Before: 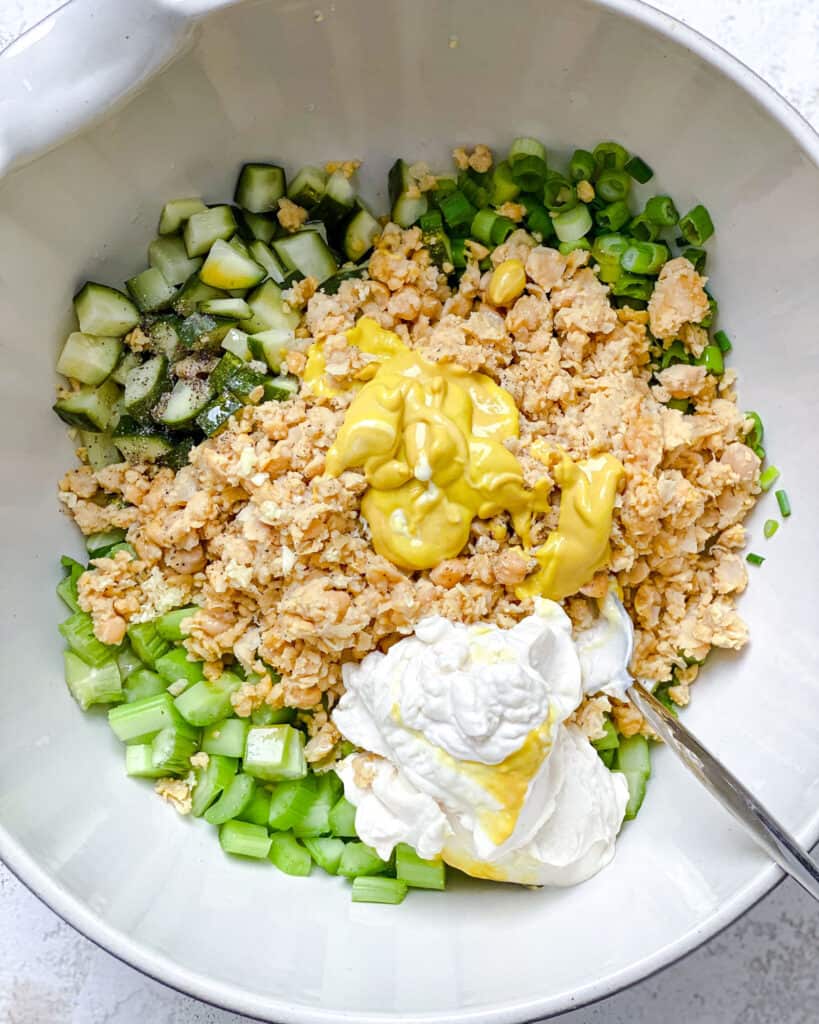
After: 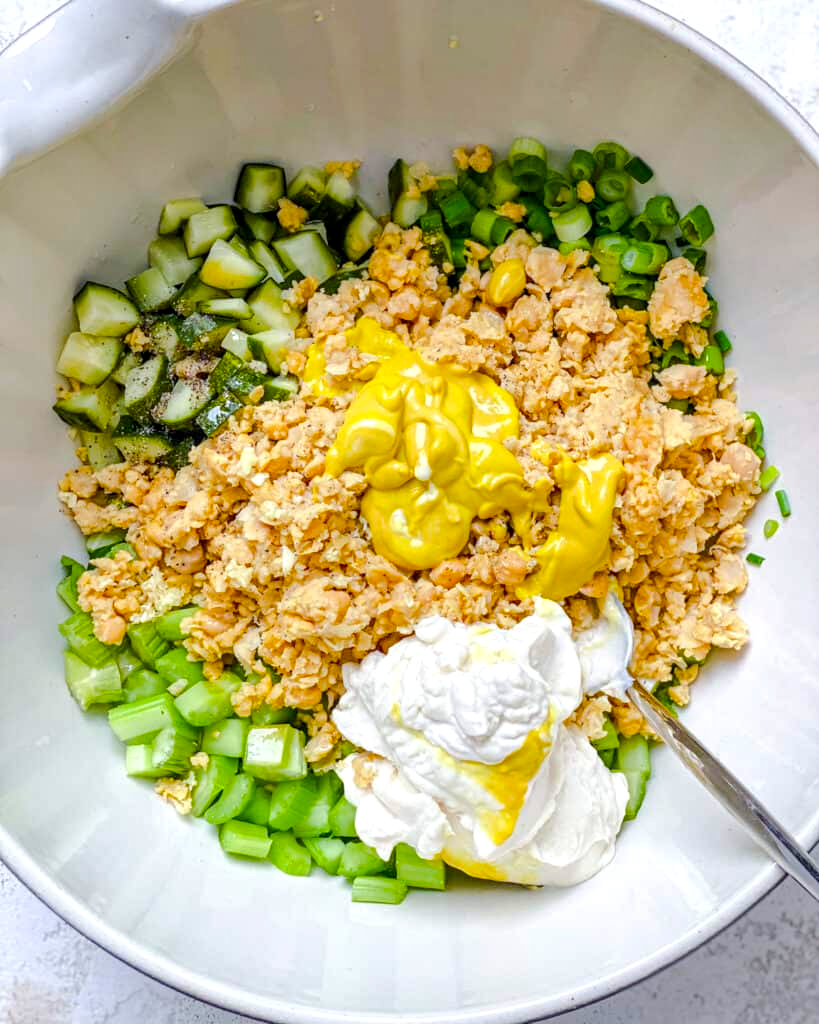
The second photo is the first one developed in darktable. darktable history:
color balance rgb: perceptual saturation grading › global saturation 25%, perceptual brilliance grading › mid-tones 10%, perceptual brilliance grading › shadows 15%, global vibrance 20%
local contrast: on, module defaults
